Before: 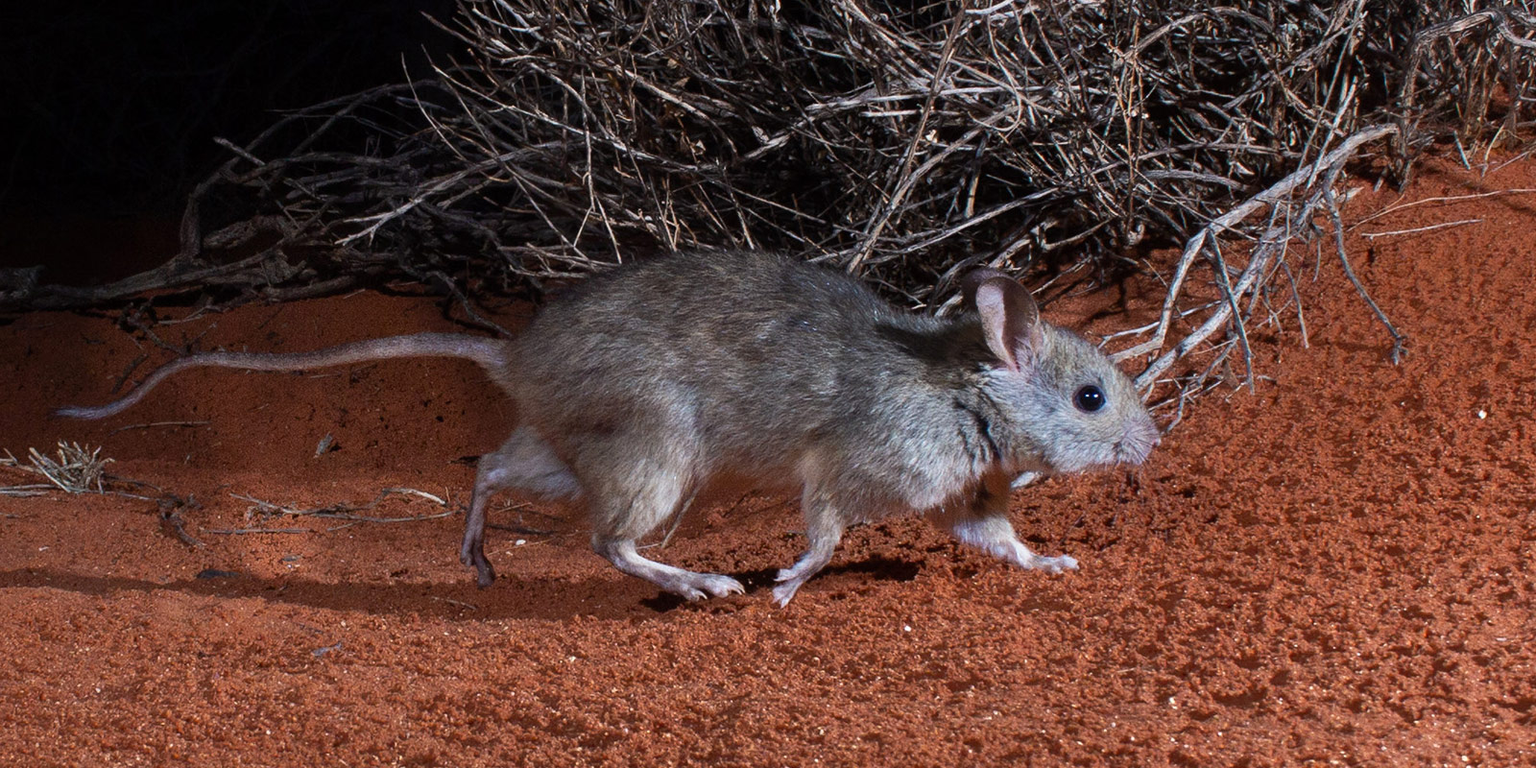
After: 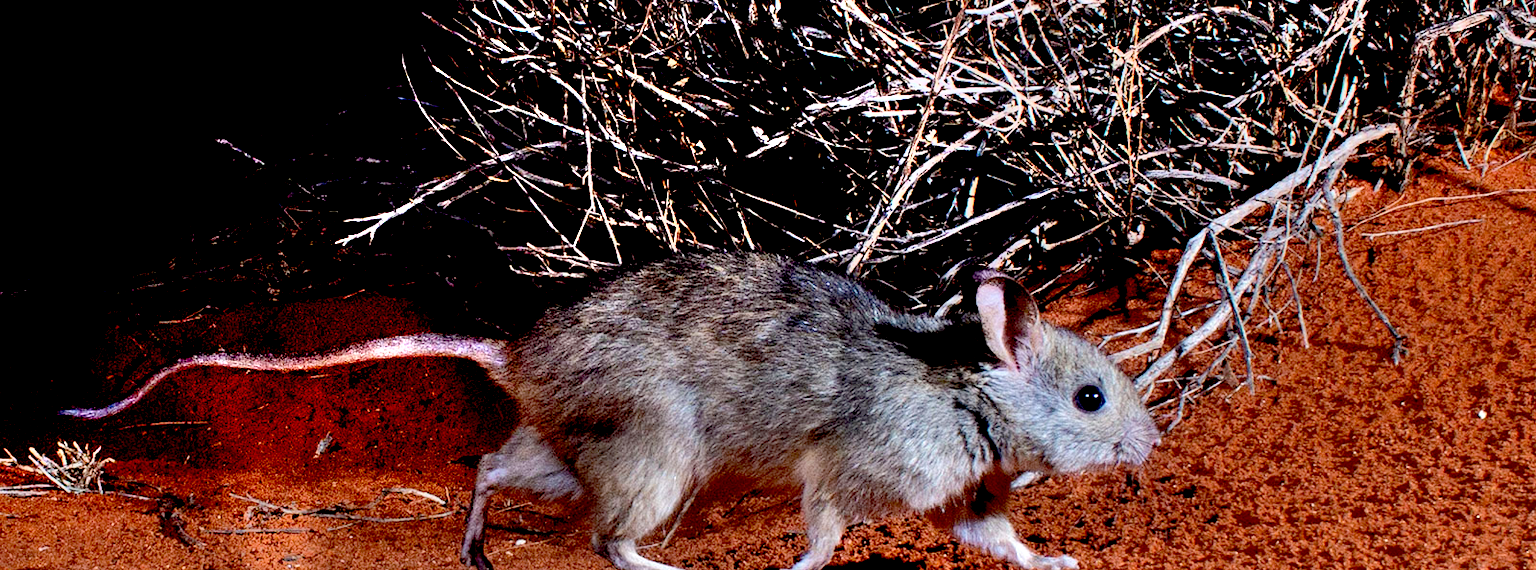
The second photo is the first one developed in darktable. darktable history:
exposure: black level correction 0.032, exposure 0.327 EV, compensate exposure bias true, compensate highlight preservation false
crop: bottom 24.862%
shadows and highlights: soften with gaussian
